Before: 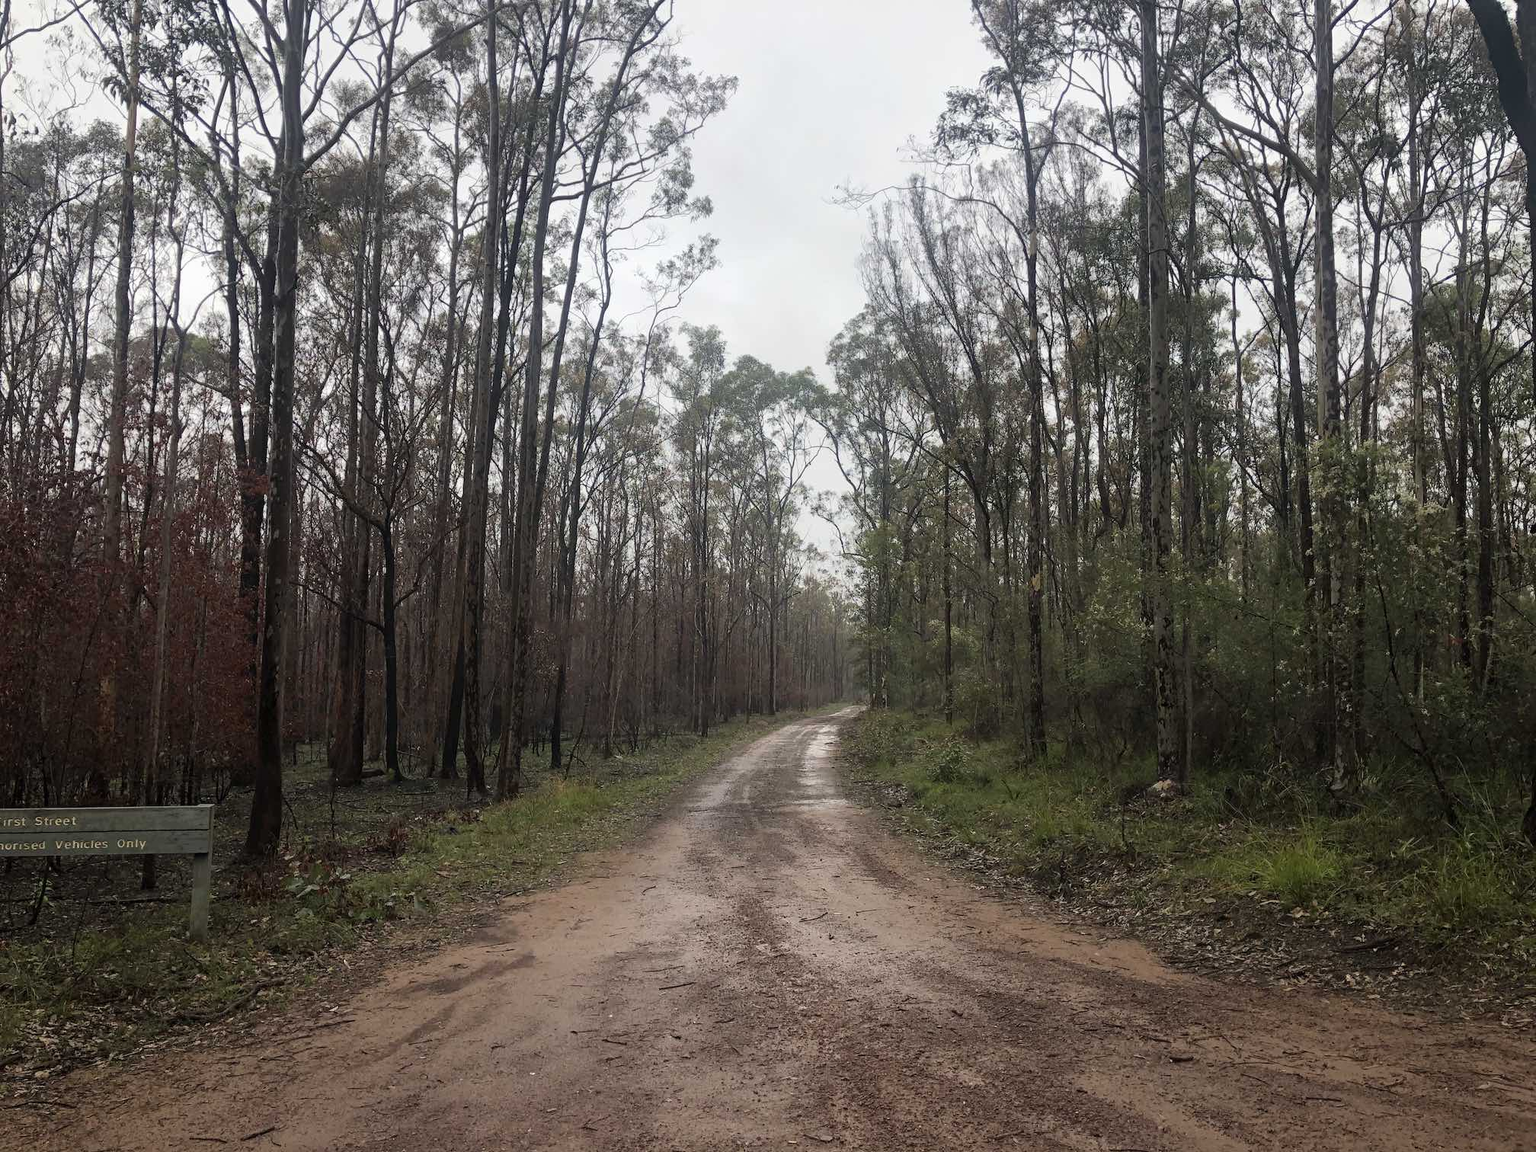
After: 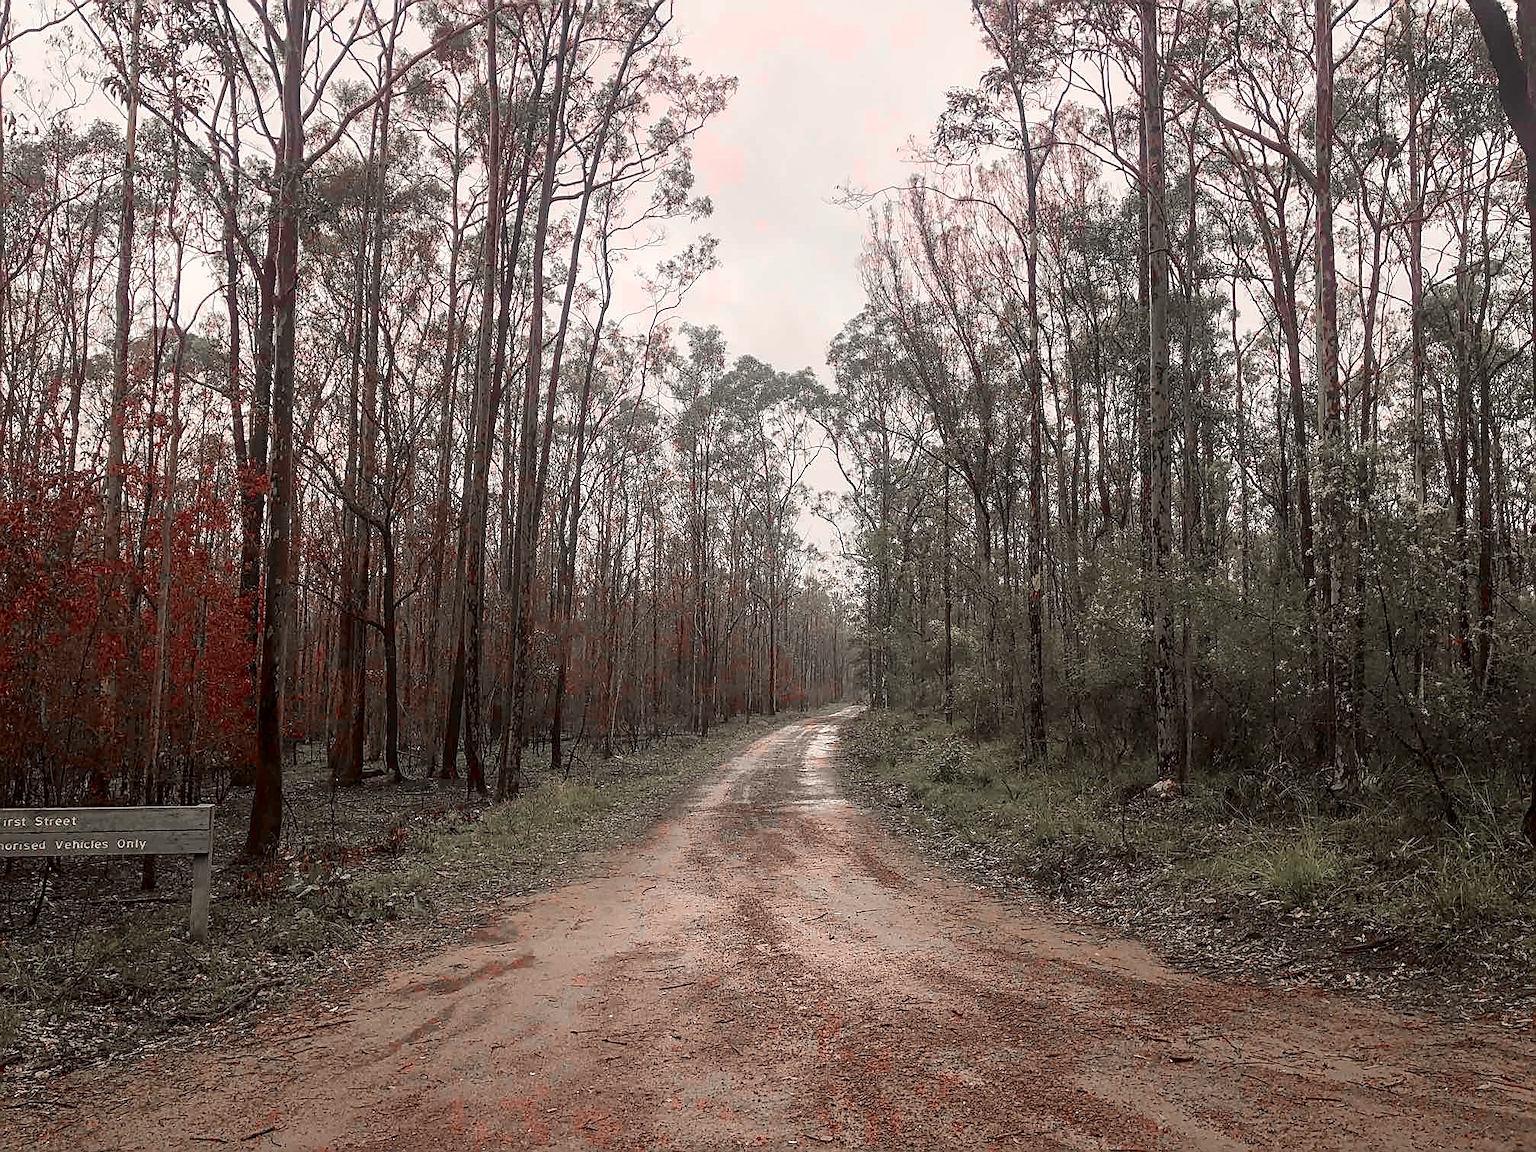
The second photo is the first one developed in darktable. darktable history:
local contrast: on, module defaults
color correction: highlights a* 6.2, highlights b* 7.43, shadows a* 5.56, shadows b* 7.18, saturation 0.906
color zones: curves: ch1 [(0, 0.831) (0.08, 0.771) (0.157, 0.268) (0.241, 0.207) (0.562, -0.005) (0.714, -0.013) (0.876, 0.01) (1, 0.831)]
levels: levels [0, 0.478, 1]
contrast brightness saturation: contrast 0.044, saturation 0.163
sharpen: radius 1.395, amount 1.253, threshold 0.681
